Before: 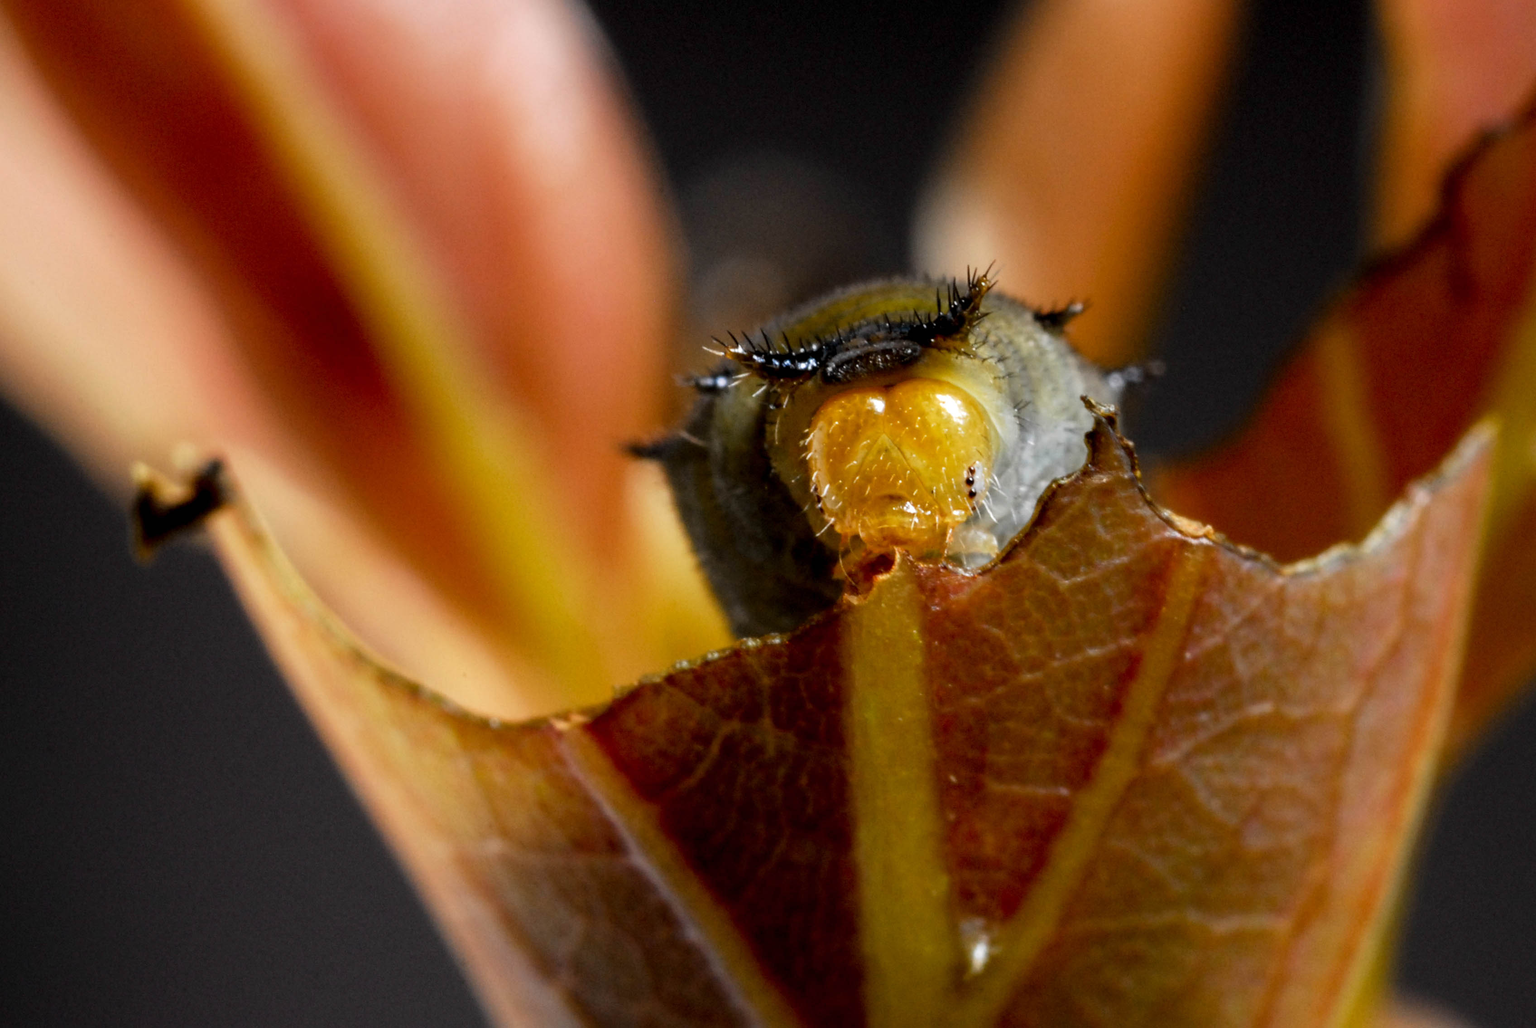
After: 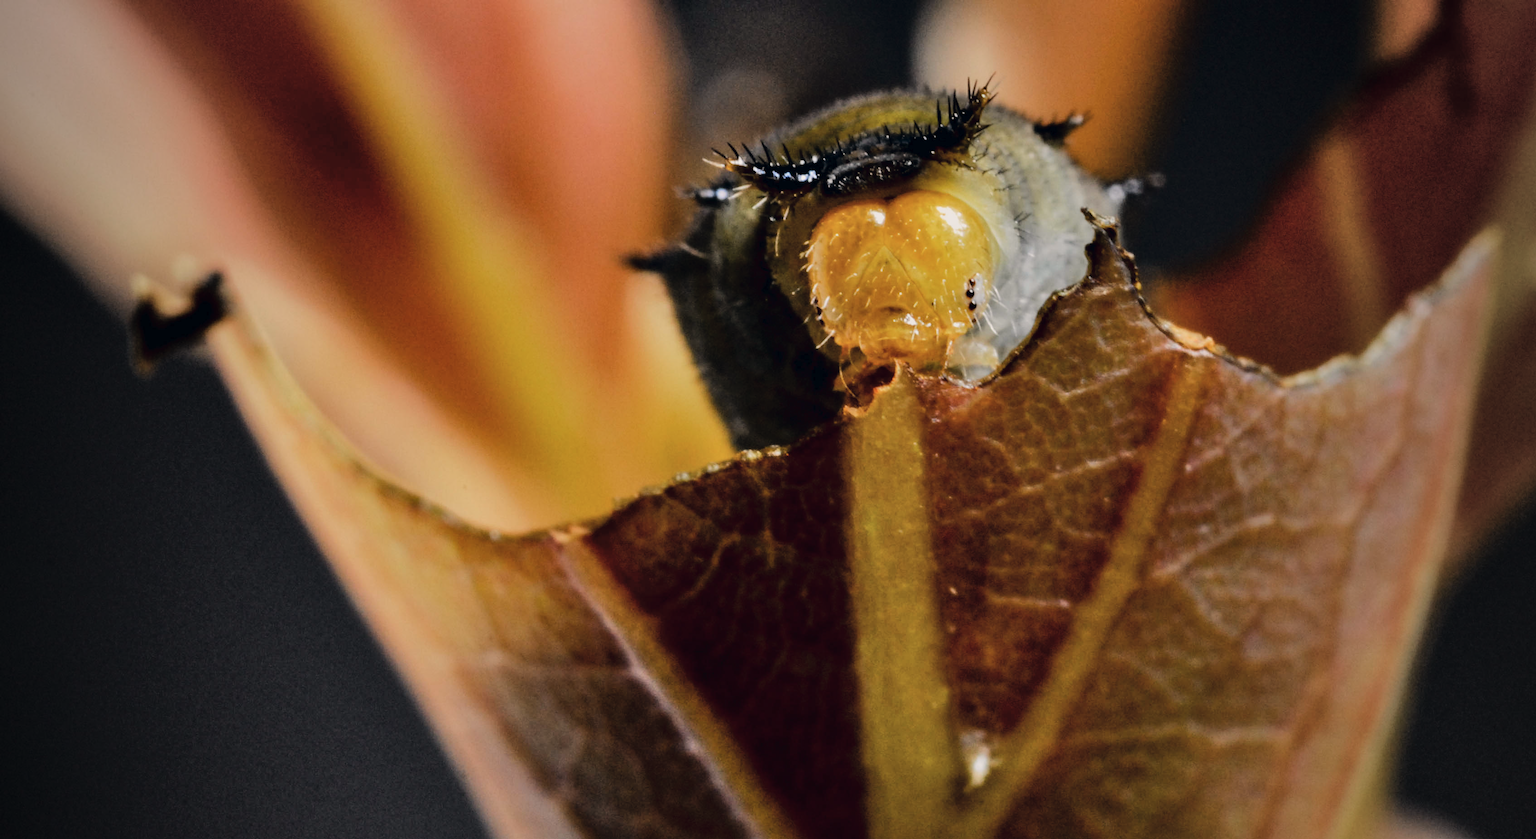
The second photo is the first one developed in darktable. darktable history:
exposure: exposure -0.404 EV, compensate exposure bias true, compensate highlight preservation false
color correction: highlights a* 2.82, highlights b* 5.01, shadows a* -1.68, shadows b* -4.82, saturation 0.821
crop and rotate: top 18.325%
vignetting: fall-off start 96.37%, fall-off radius 99.12%, width/height ratio 0.611, unbound false
shadows and highlights: soften with gaussian
tone curve: curves: ch0 [(0, 0) (0.003, 0.012) (0.011, 0.014) (0.025, 0.019) (0.044, 0.028) (0.069, 0.039) (0.1, 0.056) (0.136, 0.093) (0.177, 0.147) (0.224, 0.214) (0.277, 0.29) (0.335, 0.381) (0.399, 0.476) (0.468, 0.557) (0.543, 0.635) (0.623, 0.697) (0.709, 0.764) (0.801, 0.831) (0.898, 0.917) (1, 1)], color space Lab, linked channels, preserve colors none
color zones: curves: ch0 [(0, 0.5) (0.143, 0.5) (0.286, 0.5) (0.429, 0.5) (0.571, 0.5) (0.714, 0.476) (0.857, 0.5) (1, 0.5)]; ch2 [(0, 0.5) (0.143, 0.5) (0.286, 0.5) (0.429, 0.5) (0.571, 0.5) (0.714, 0.487) (0.857, 0.5) (1, 0.5)]
